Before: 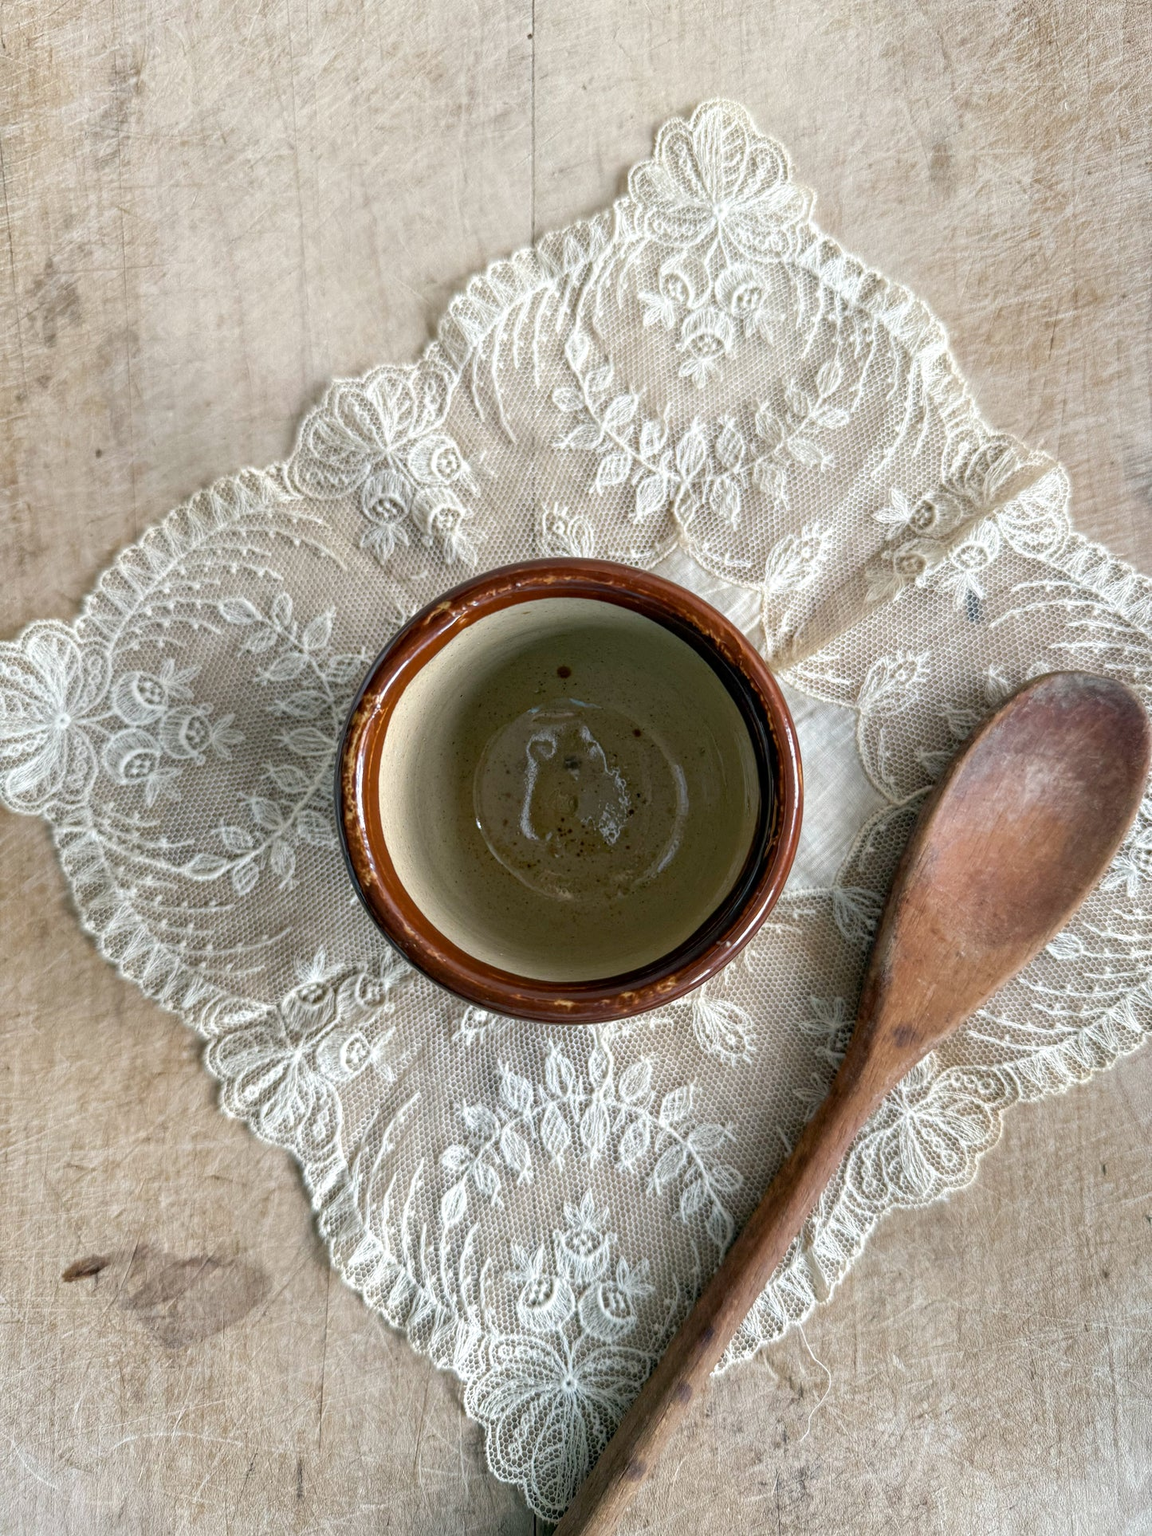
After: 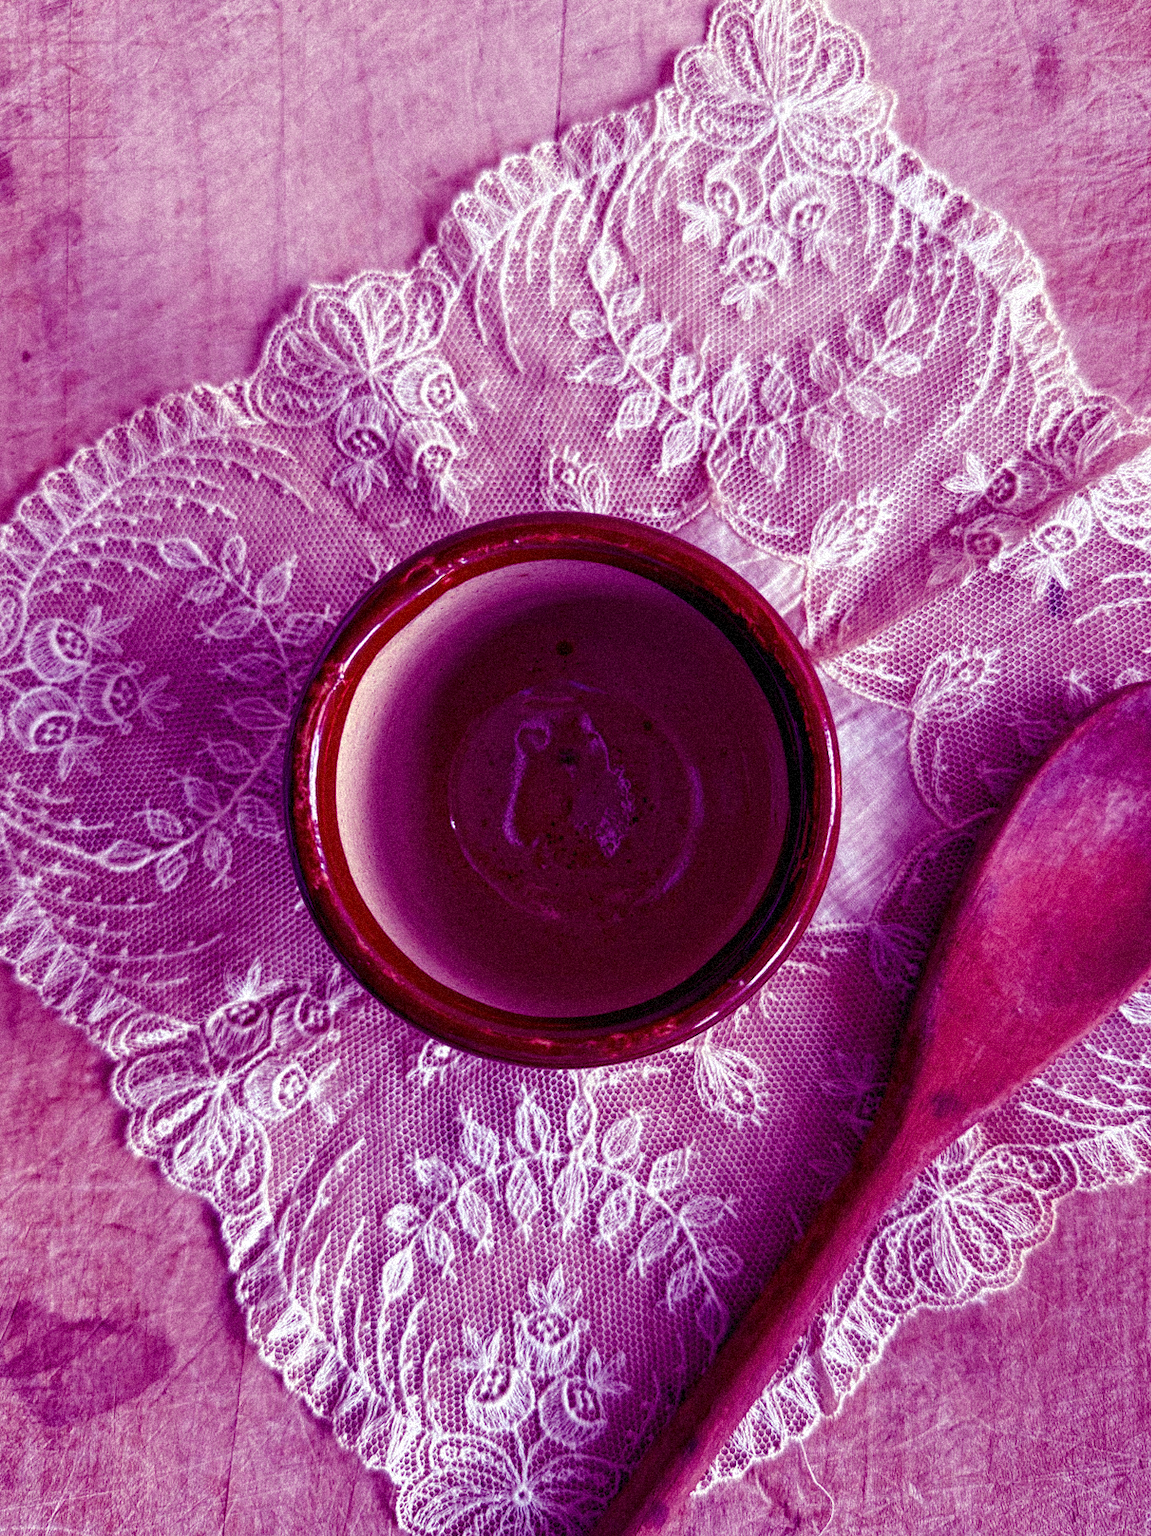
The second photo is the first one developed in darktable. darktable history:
crop and rotate: angle -3.27°, left 5.211%, top 5.211%, right 4.607%, bottom 4.607%
color balance: mode lift, gamma, gain (sRGB), lift [1, 1, 0.101, 1]
grain: coarseness 9.38 ISO, strength 34.99%, mid-tones bias 0%
